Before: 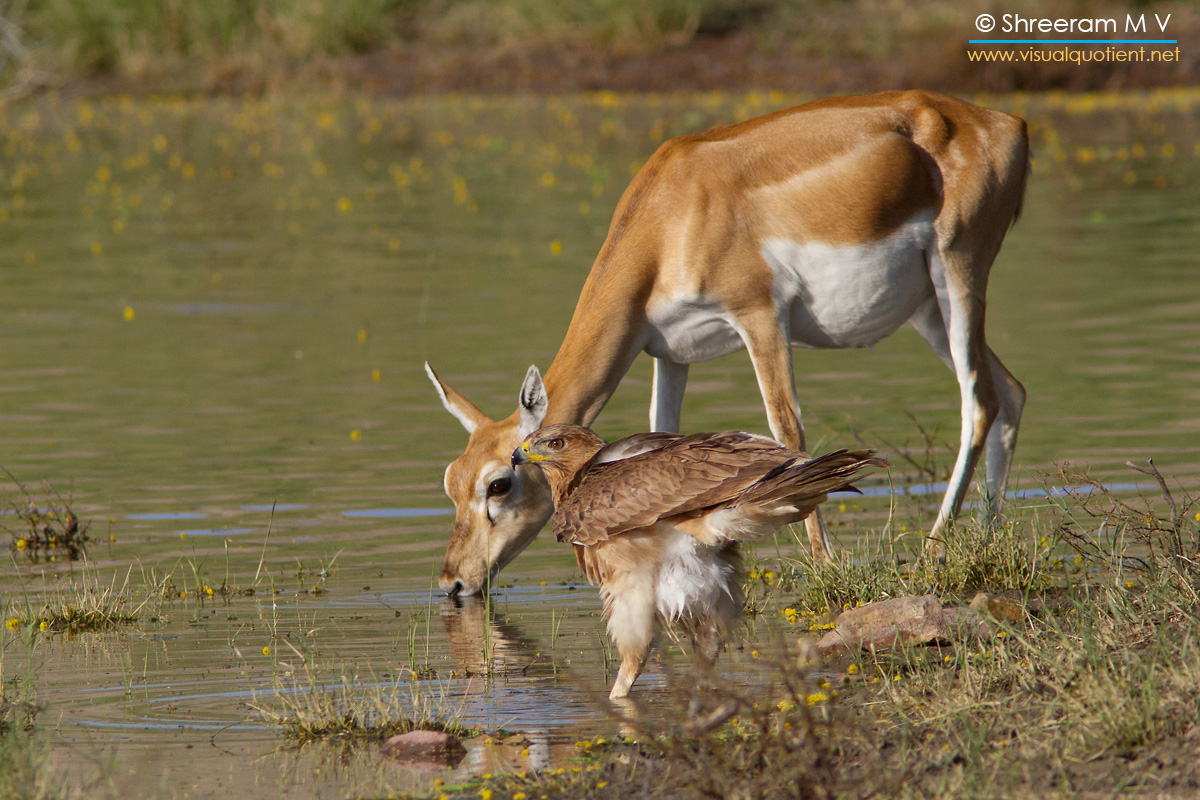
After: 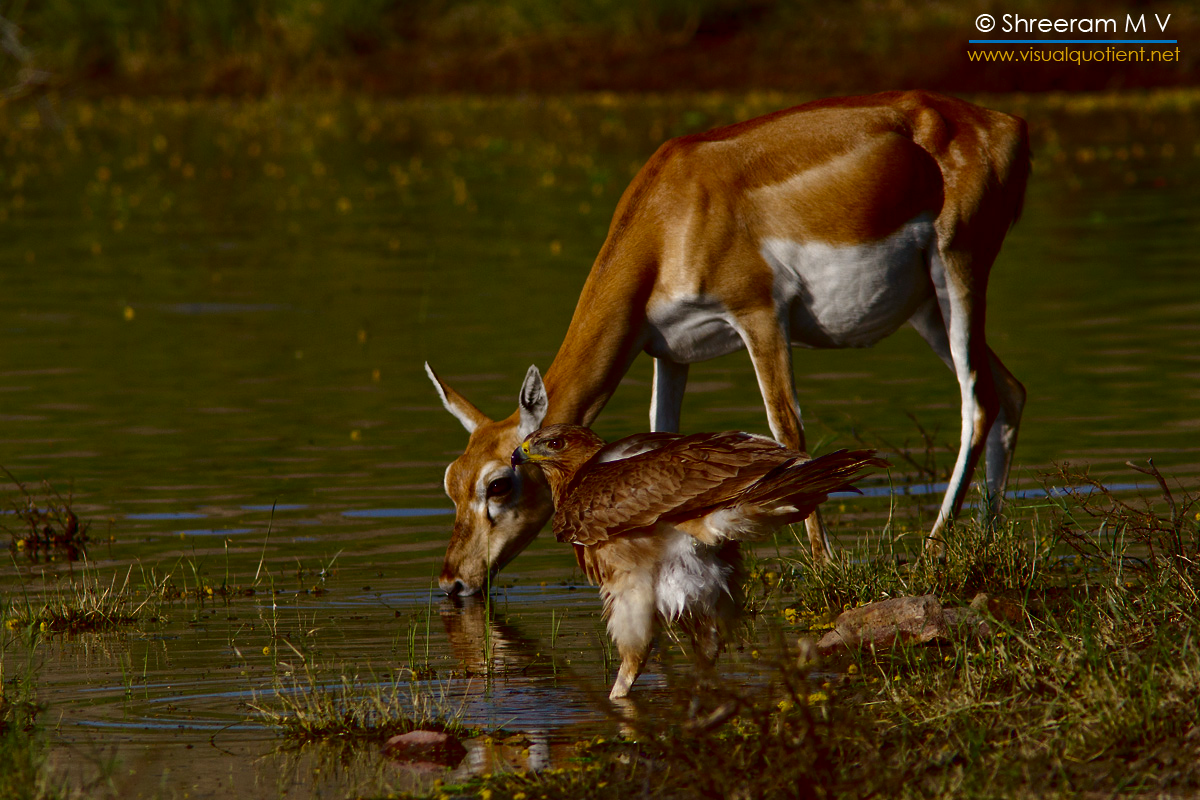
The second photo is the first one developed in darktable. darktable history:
tone equalizer: -8 EV -1.84 EV, -7 EV -1.16 EV, -6 EV -1.62 EV, smoothing diameter 25%, edges refinement/feathering 10, preserve details guided filter
exposure: black level correction 0.007, exposure 0.093 EV, compensate highlight preservation false
contrast brightness saturation: contrast 0.09, brightness -0.59, saturation 0.17
